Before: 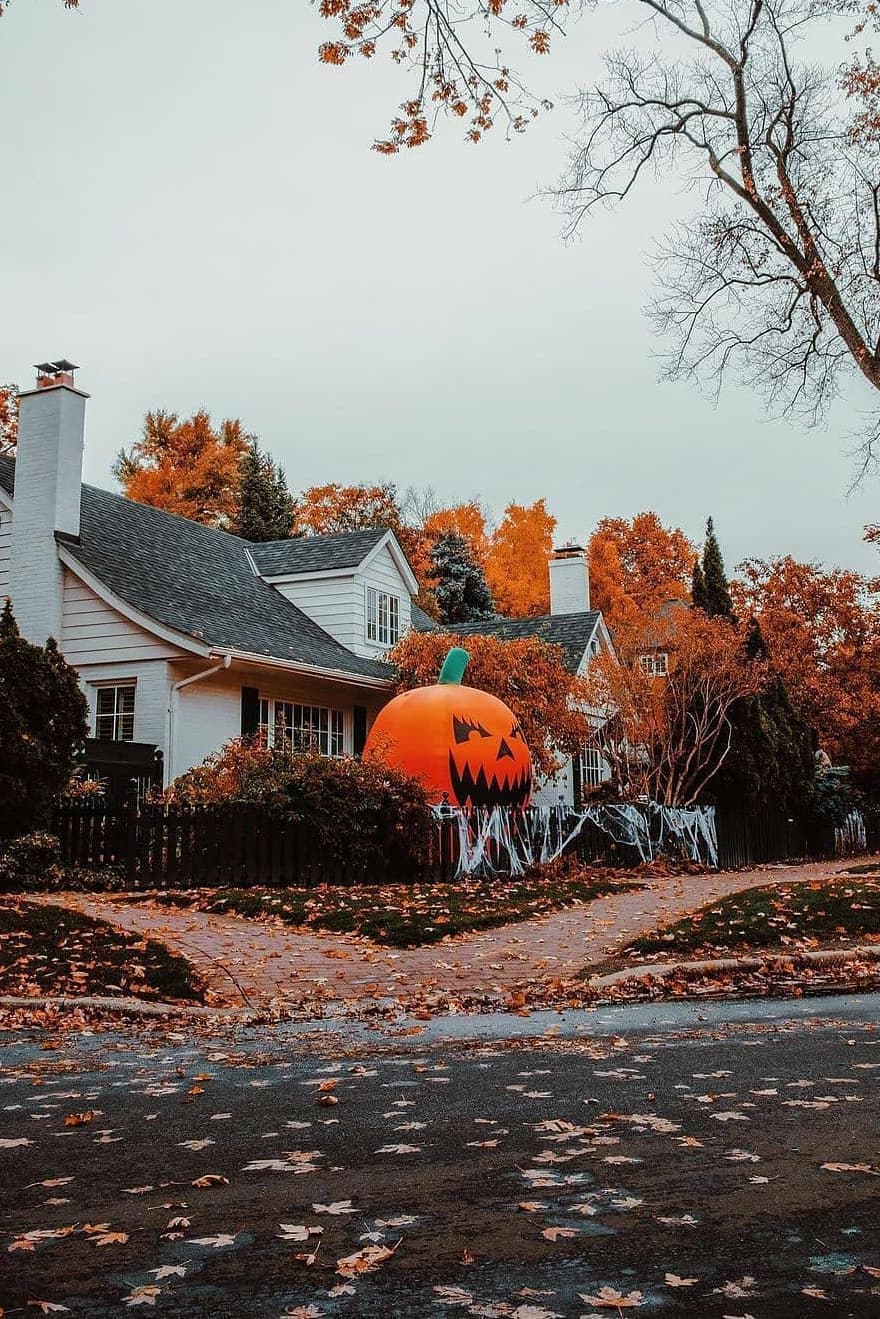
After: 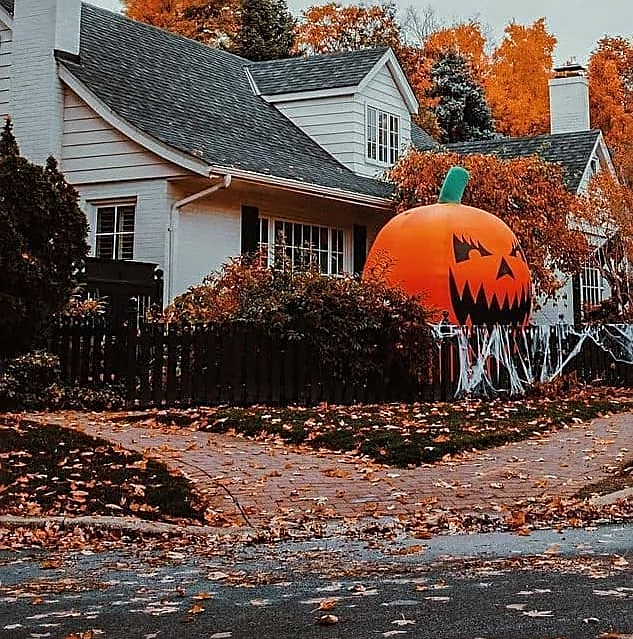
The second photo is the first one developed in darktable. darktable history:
crop: top 36.498%, right 27.964%, bottom 14.995%
sharpen: on, module defaults
